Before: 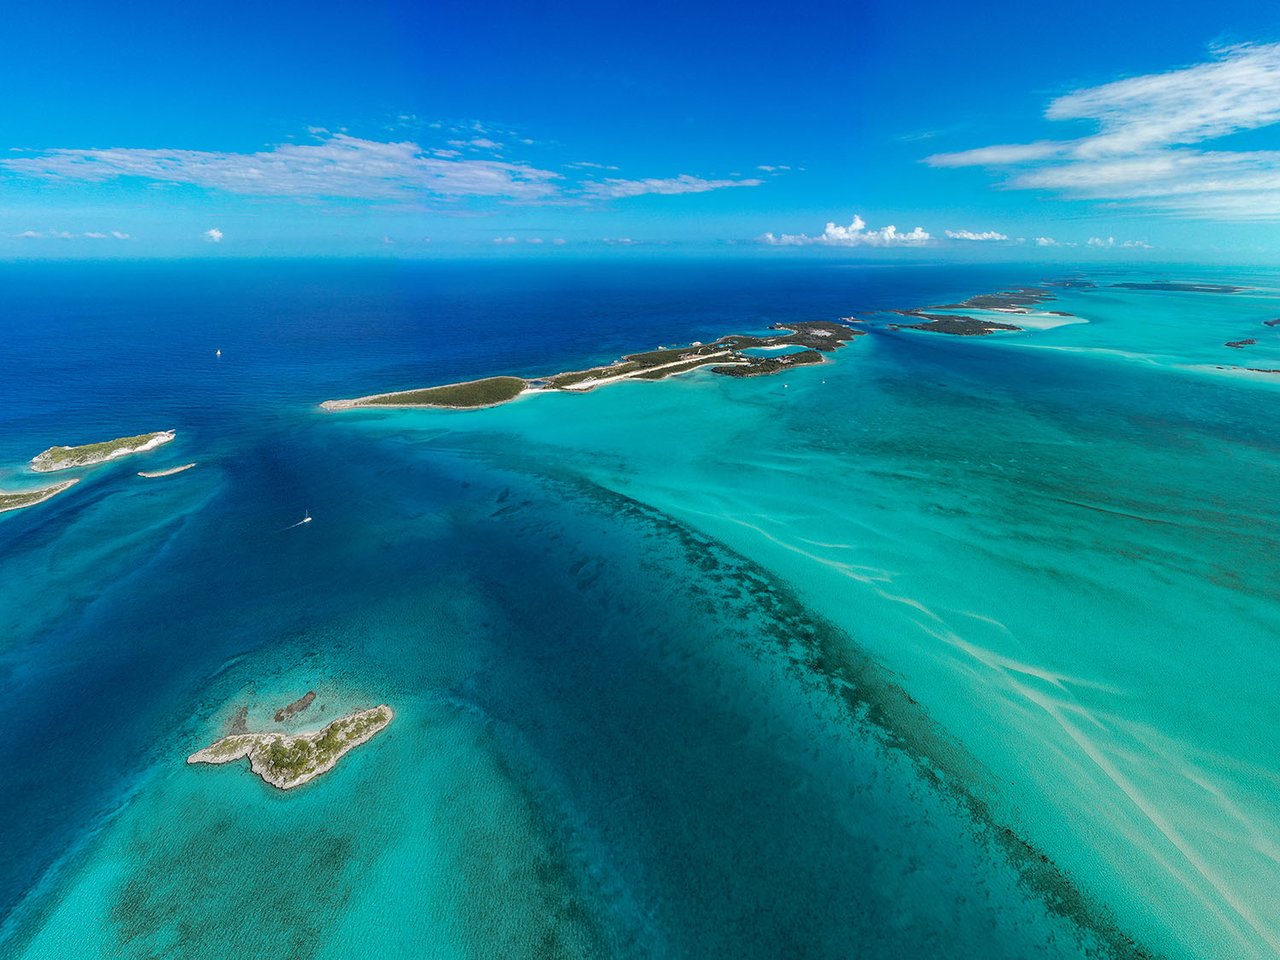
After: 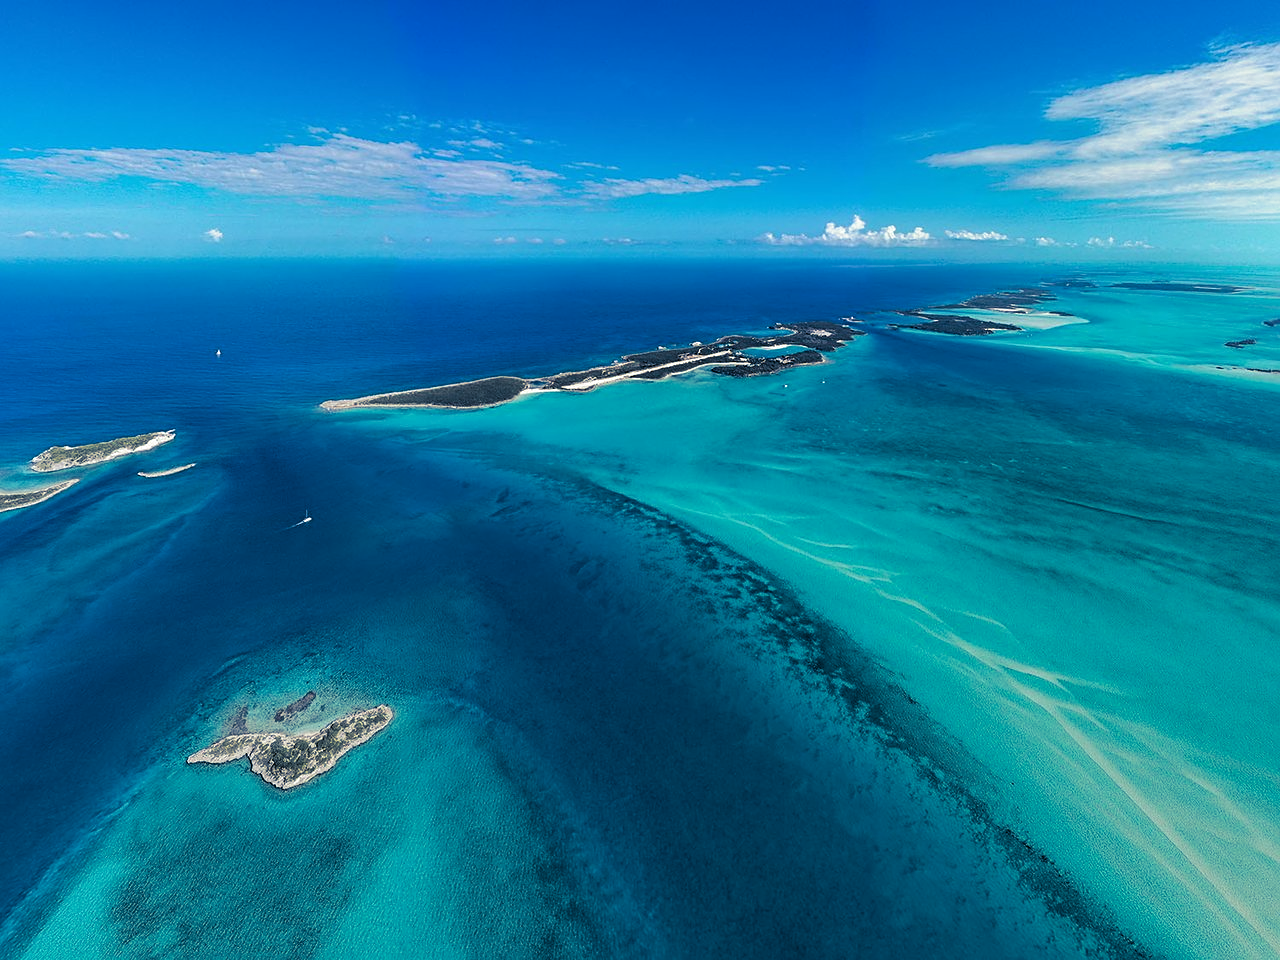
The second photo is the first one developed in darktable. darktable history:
exposure: exposure -0.04 EV, compensate highlight preservation false
split-toning: shadows › hue 226.8°, shadows › saturation 0.84
sharpen: radius 2.529, amount 0.323
